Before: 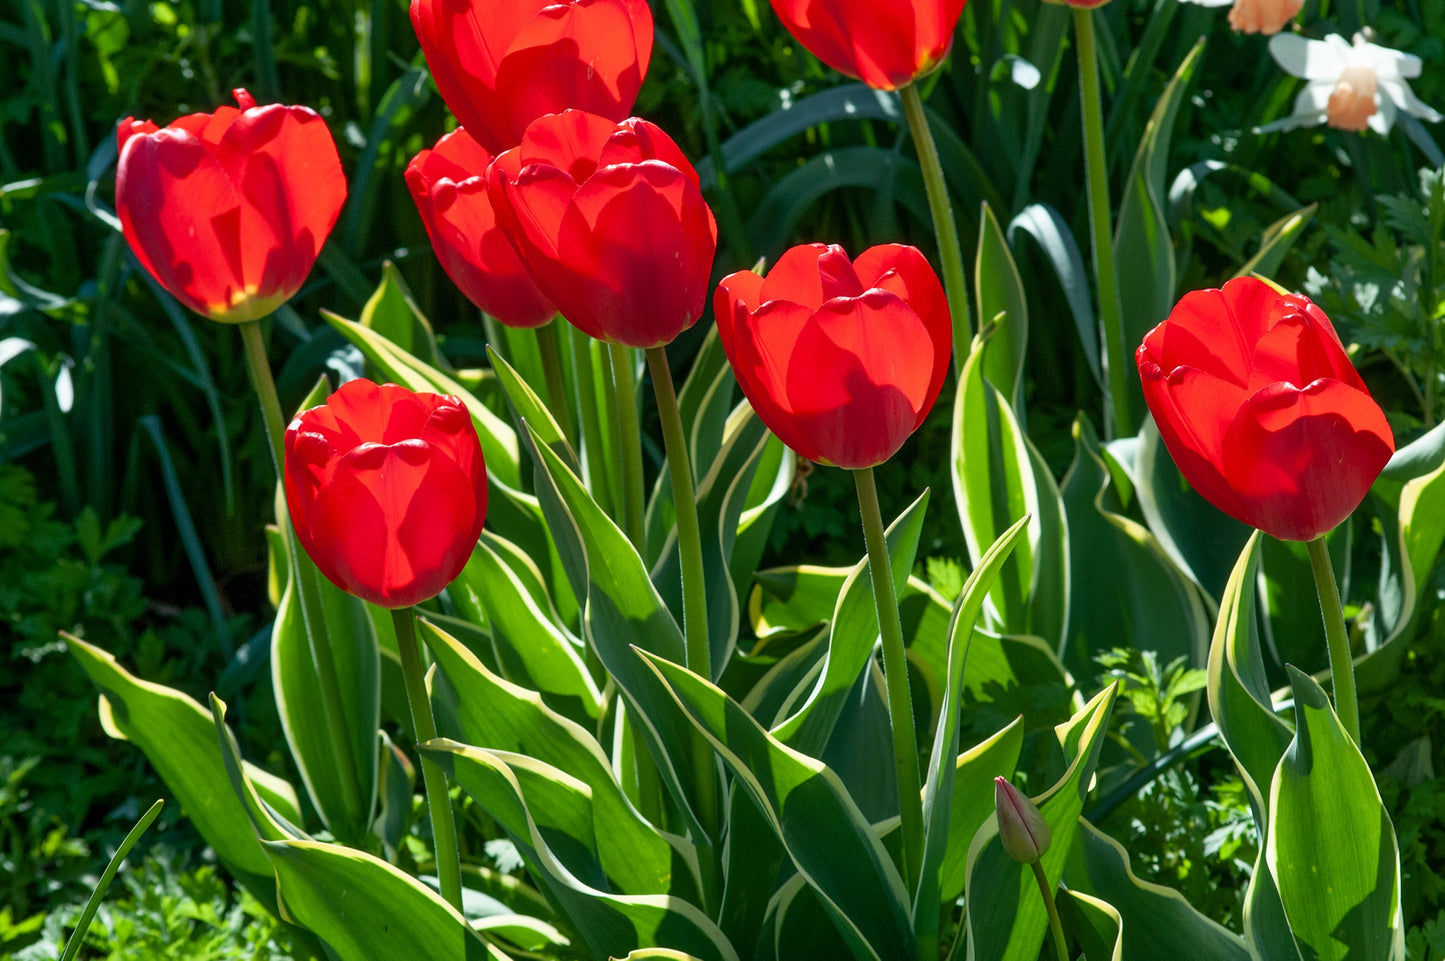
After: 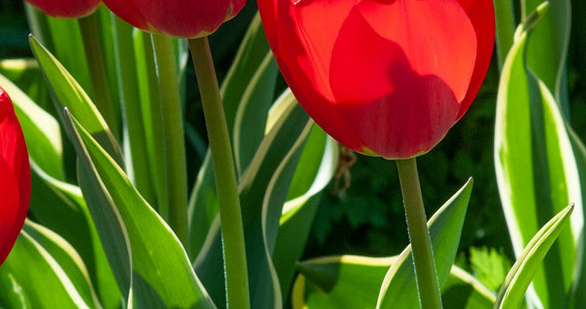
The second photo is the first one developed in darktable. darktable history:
crop: left 31.638%, top 32.317%, right 27.772%, bottom 35.428%
